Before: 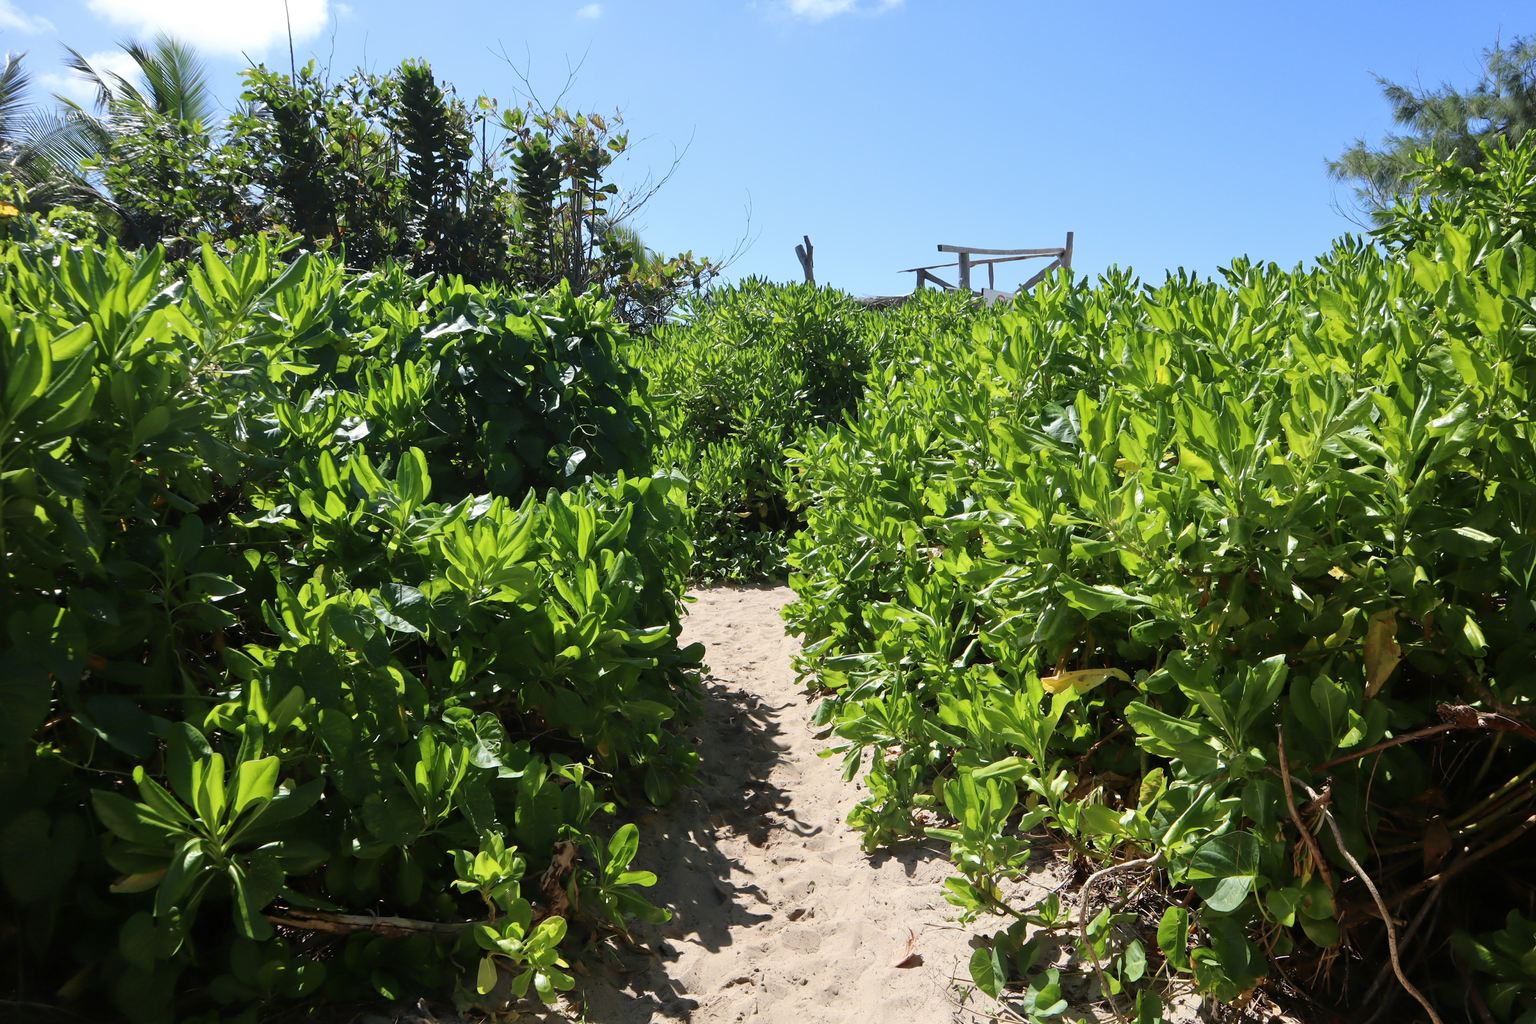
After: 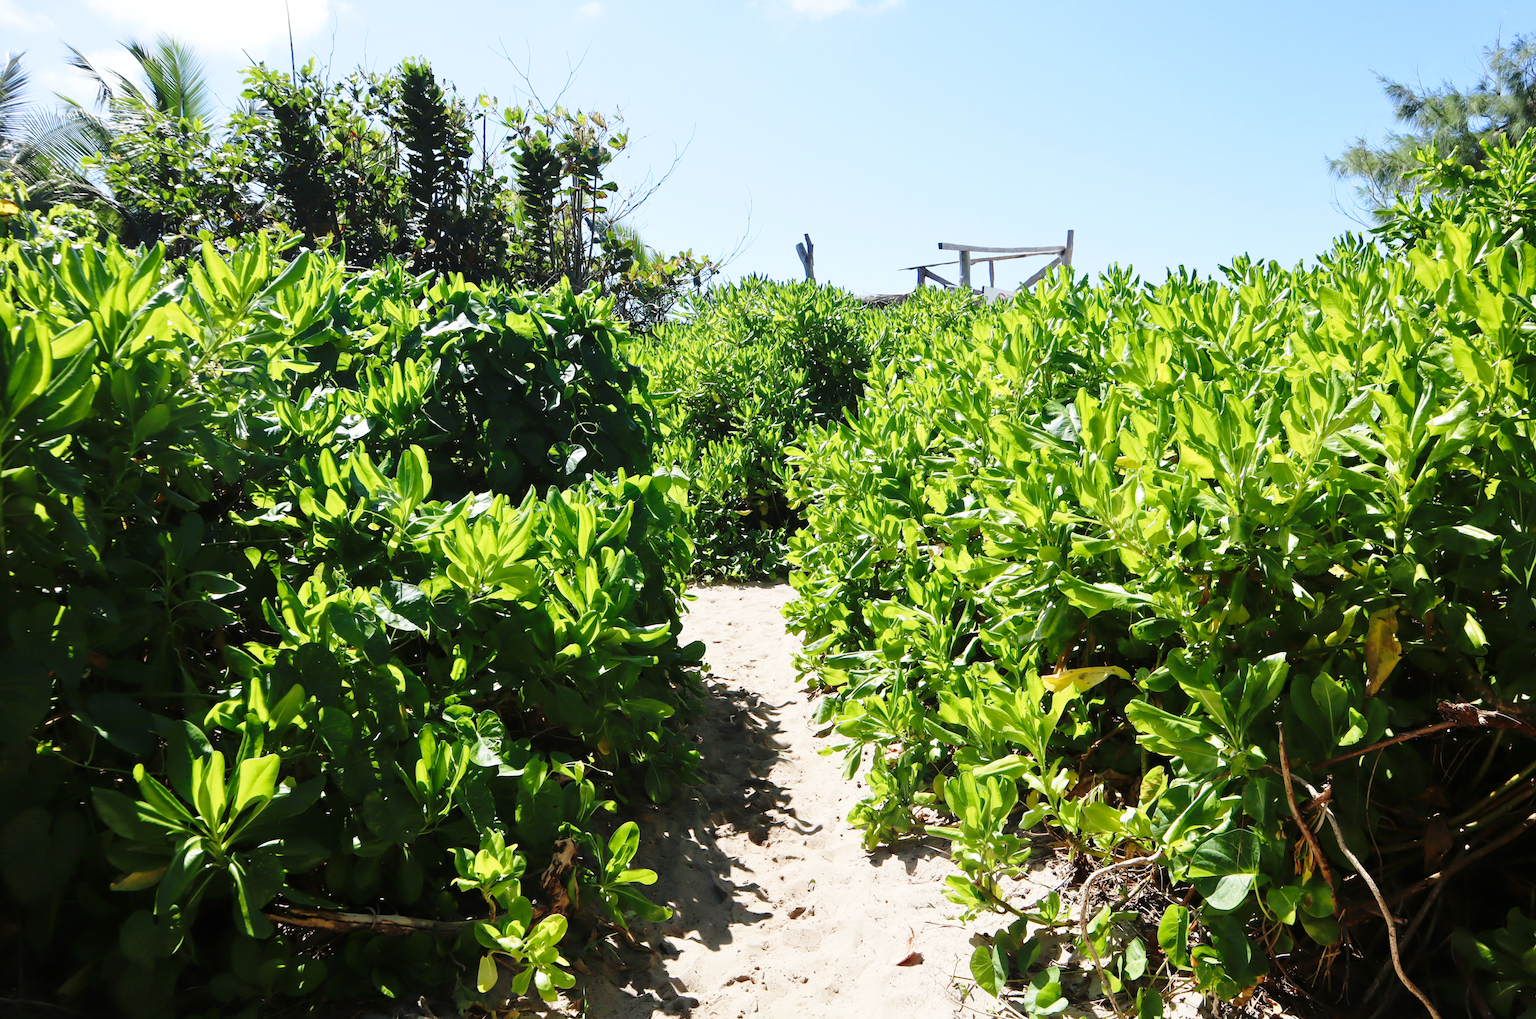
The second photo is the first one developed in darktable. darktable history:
crop: top 0.245%, bottom 0.191%
base curve: curves: ch0 [(0, 0) (0.028, 0.03) (0.121, 0.232) (0.46, 0.748) (0.859, 0.968) (1, 1)], preserve colors none
